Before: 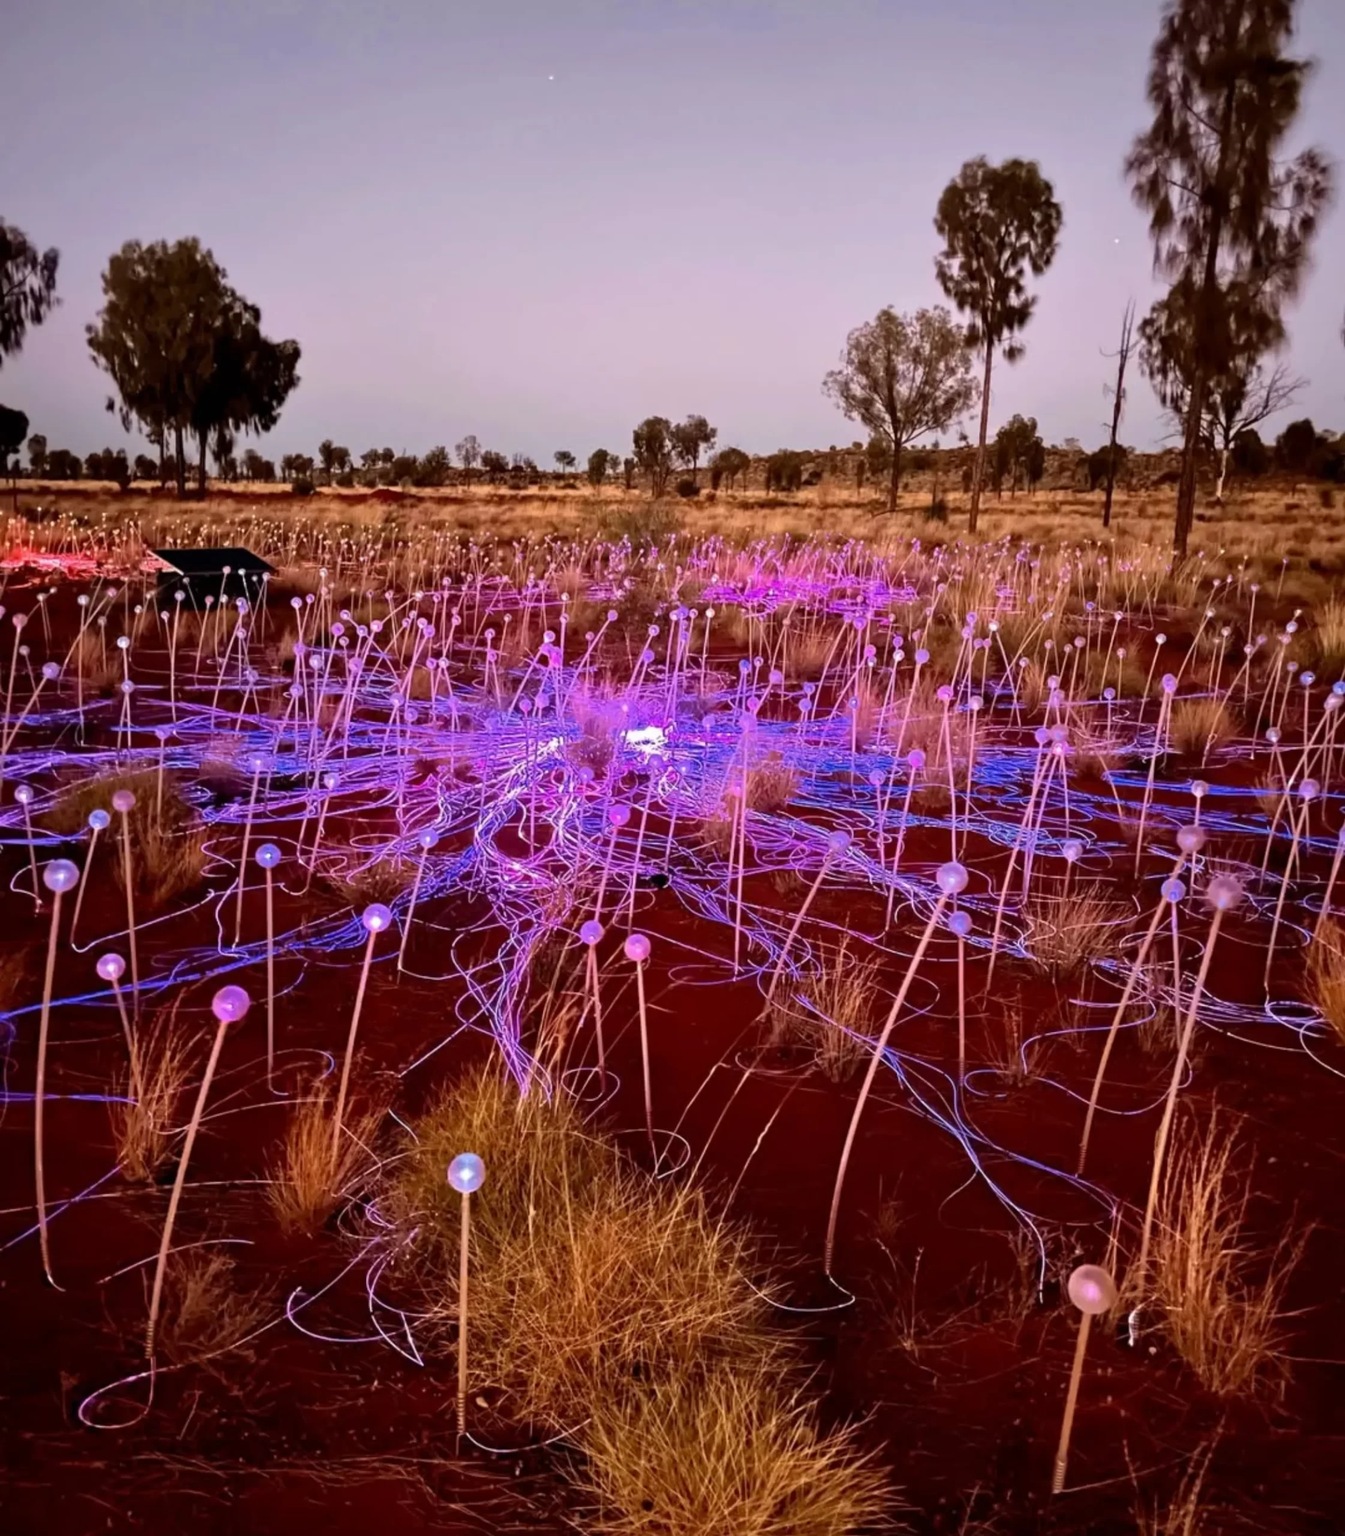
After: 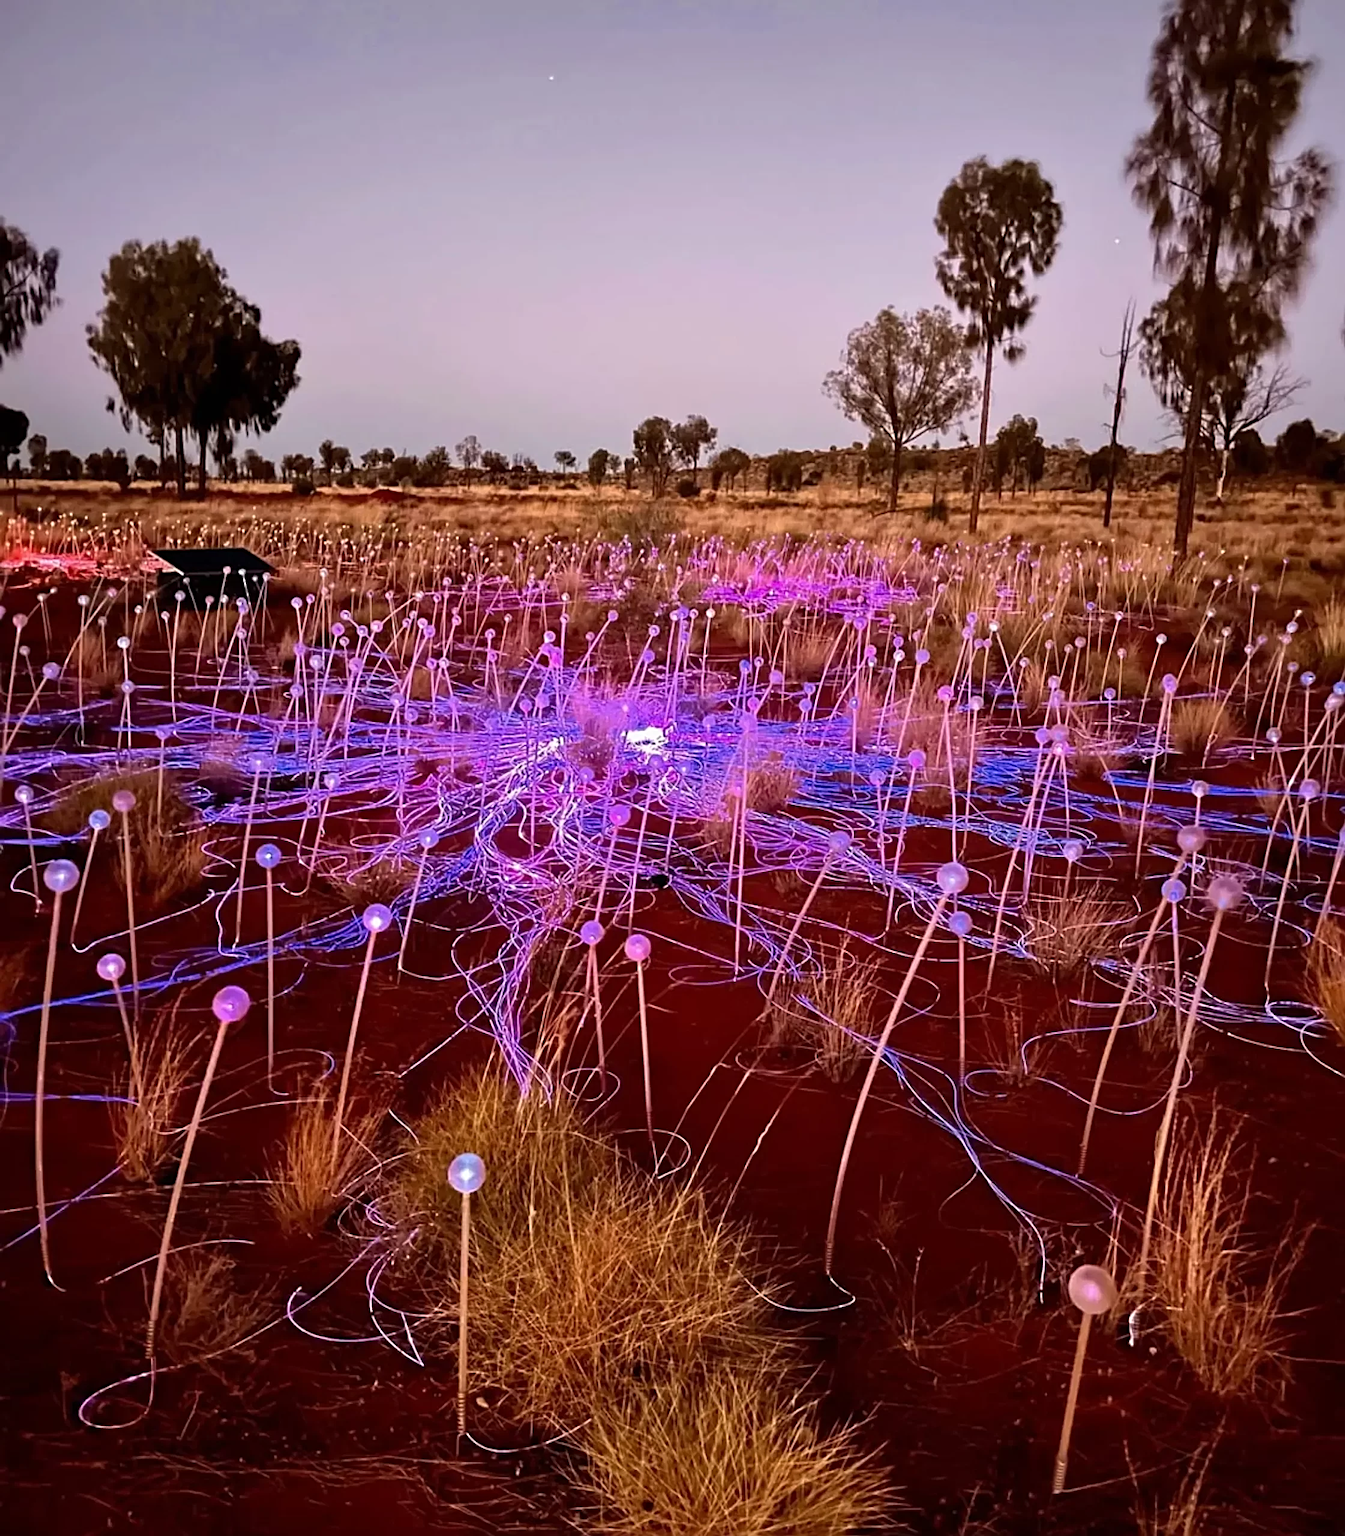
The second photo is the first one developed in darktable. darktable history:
exposure: compensate highlight preservation false
sharpen: radius 2.676, amount 0.669
